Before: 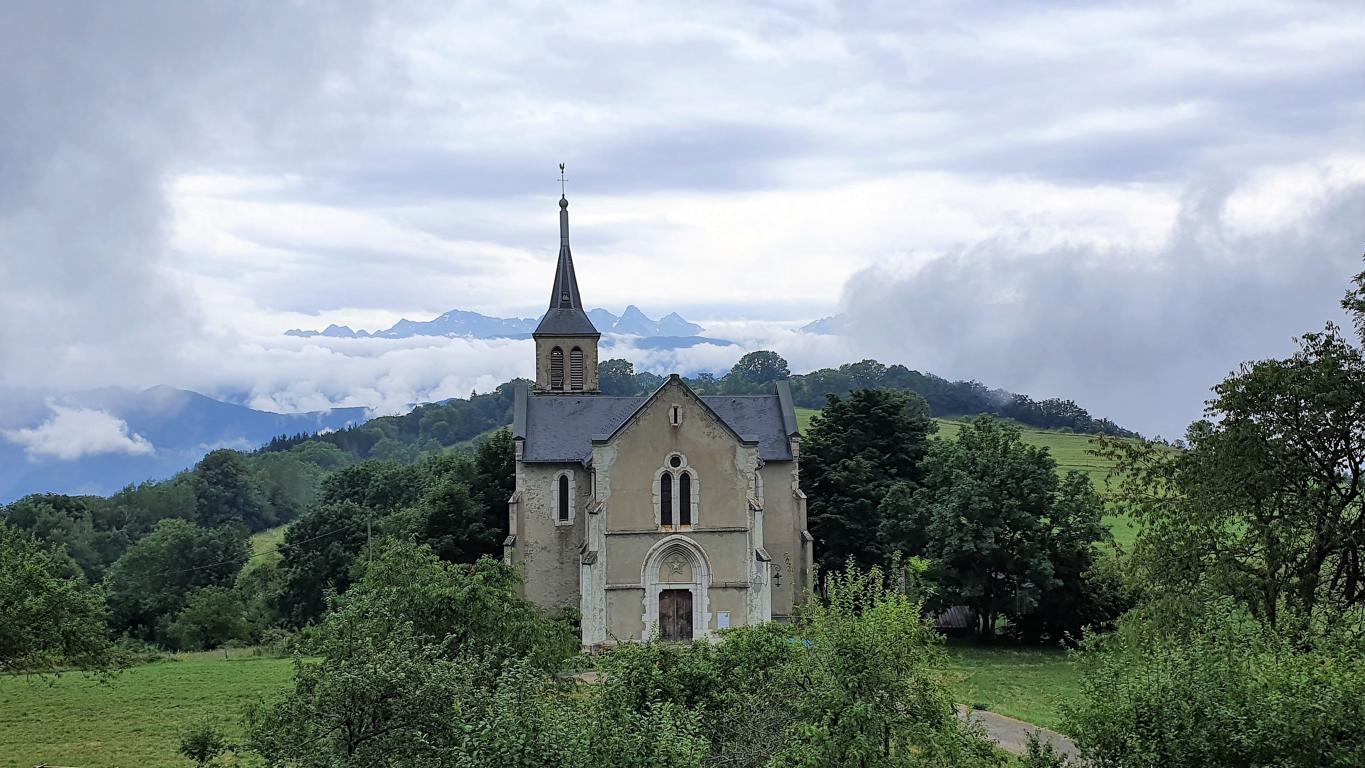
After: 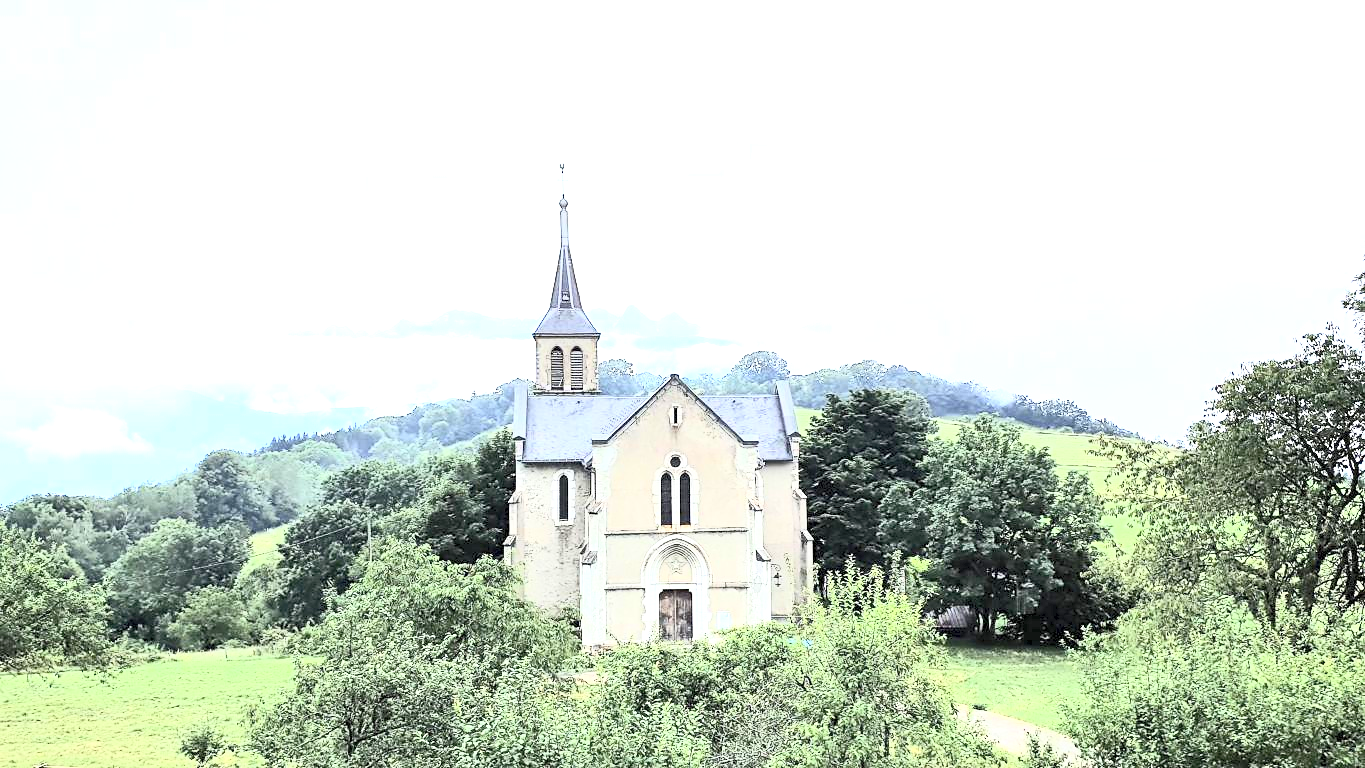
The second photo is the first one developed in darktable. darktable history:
exposure: black level correction 0.001, exposure 1.84 EV, compensate highlight preservation false
color zones: curves: ch0 [(0.068, 0.464) (0.25, 0.5) (0.48, 0.508) (0.75, 0.536) (0.886, 0.476) (0.967, 0.456)]; ch1 [(0.066, 0.456) (0.25, 0.5) (0.616, 0.508) (0.746, 0.56) (0.934, 0.444)]
contrast brightness saturation: contrast 0.43, brightness 0.56, saturation -0.19
